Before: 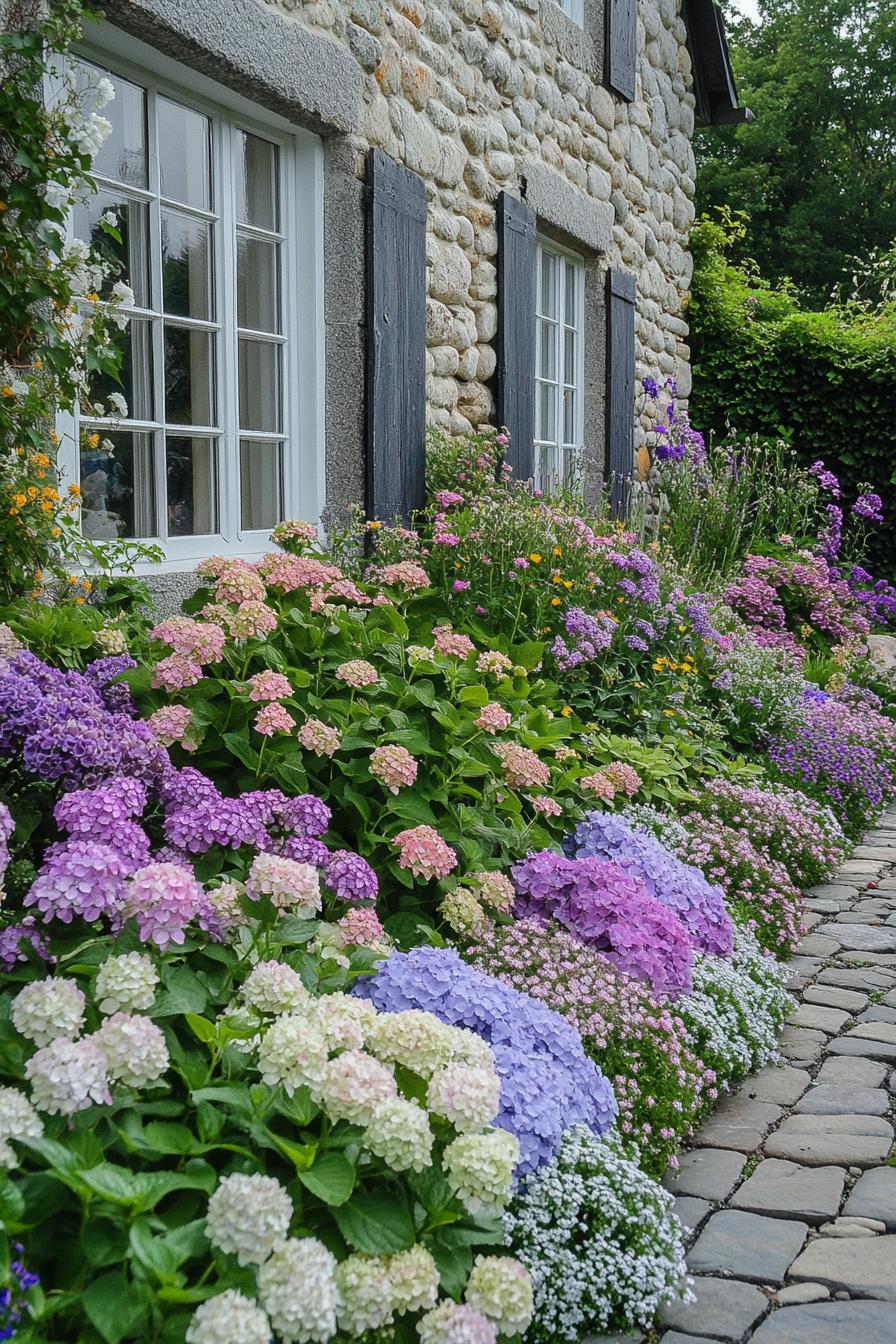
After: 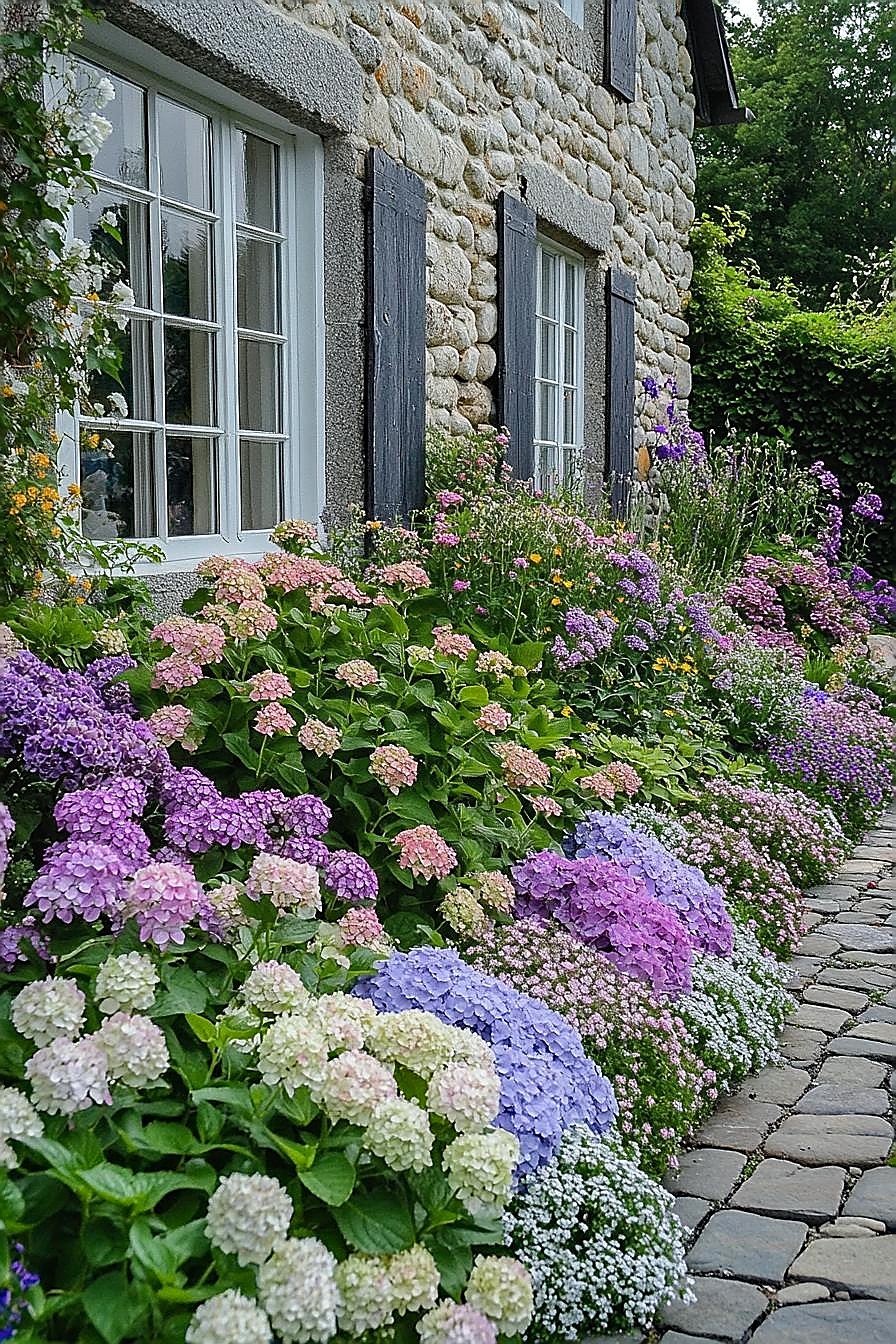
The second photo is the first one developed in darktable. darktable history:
sharpen: radius 1.35, amount 1.262, threshold 0.689
haze removal: compatibility mode true, adaptive false
